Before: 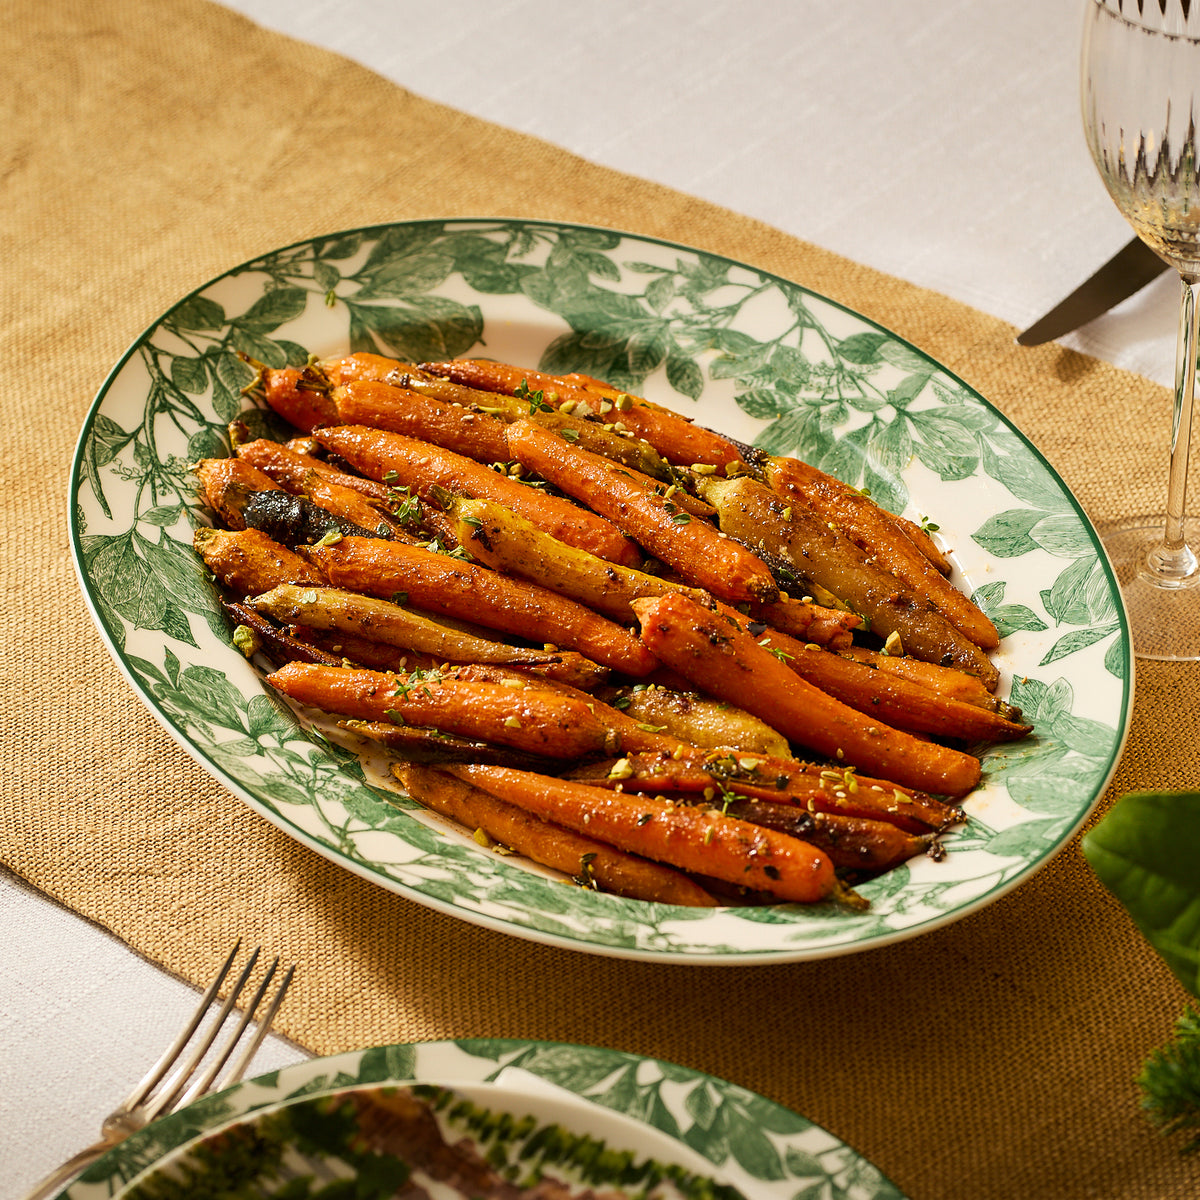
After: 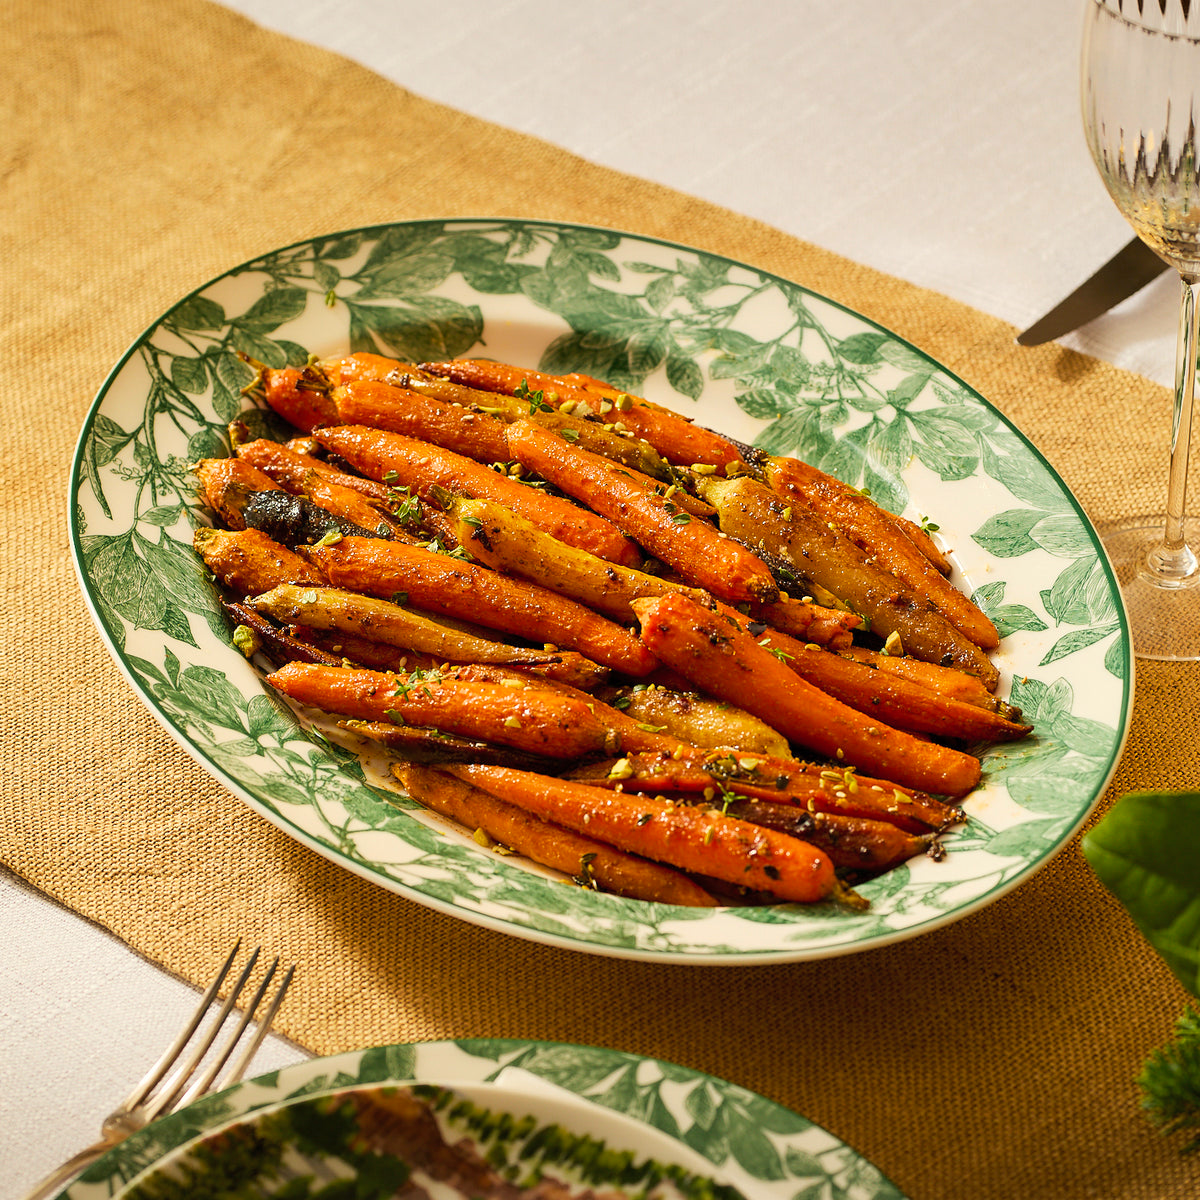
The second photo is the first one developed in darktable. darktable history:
contrast brightness saturation: contrast 0.033, brightness 0.057, saturation 0.121
color correction: highlights b* 3.02
